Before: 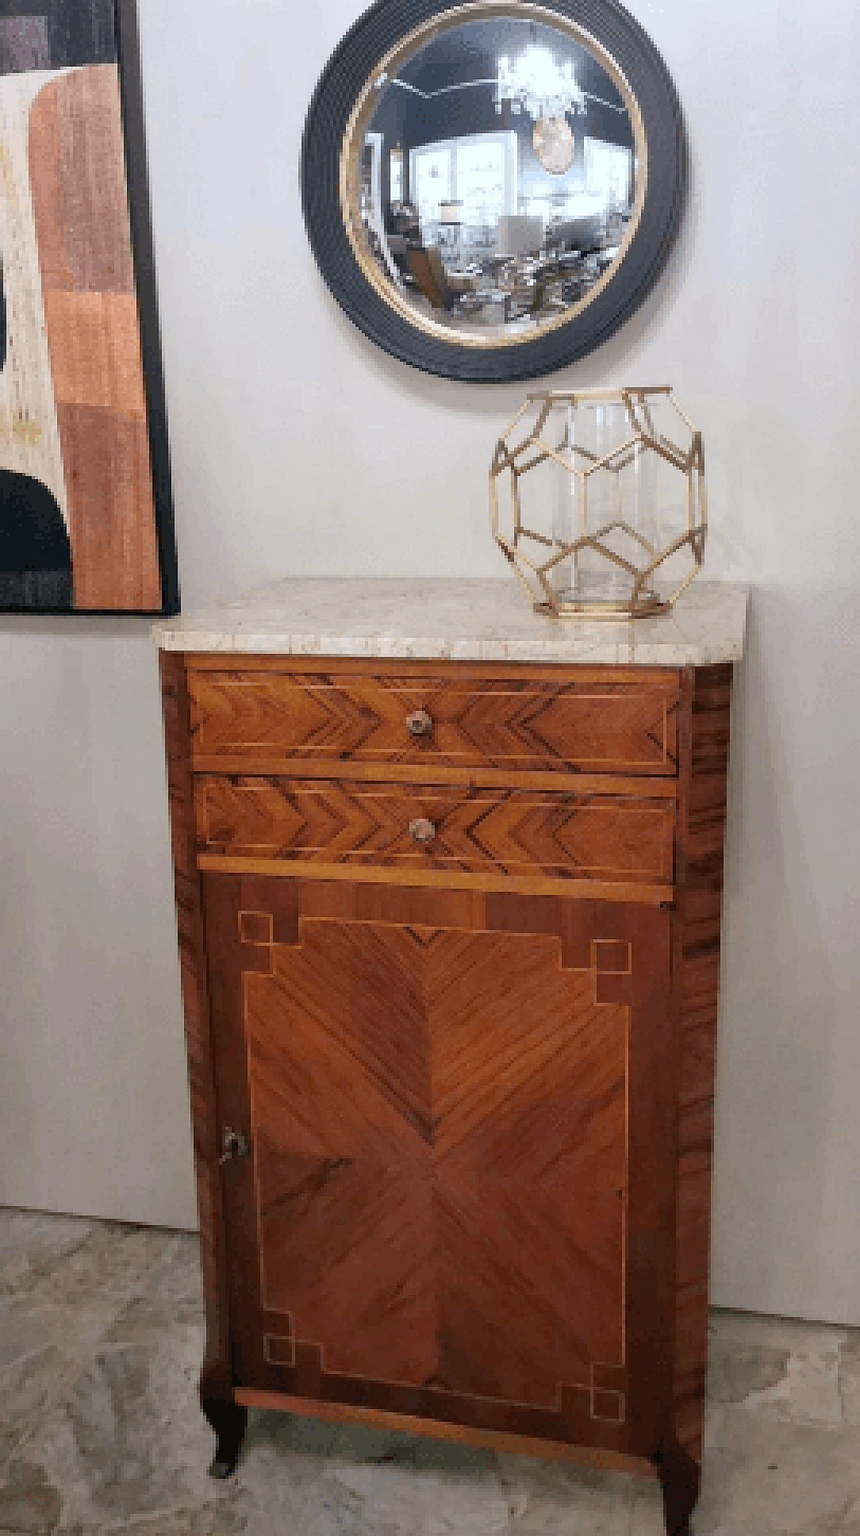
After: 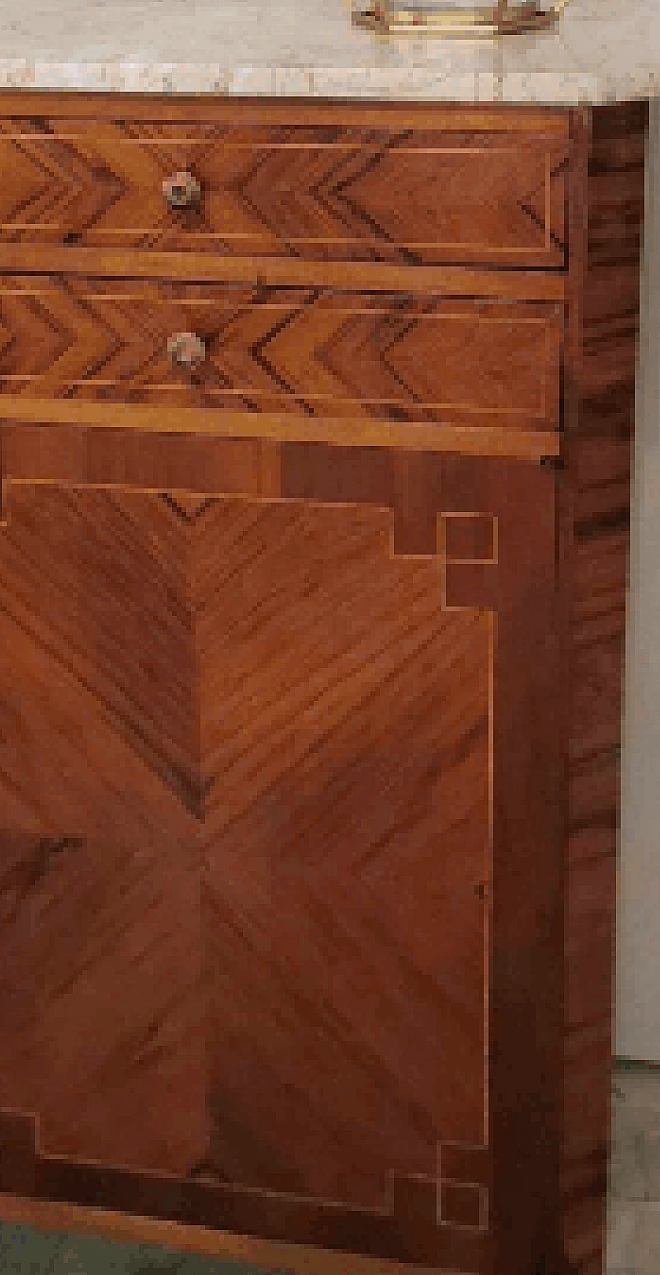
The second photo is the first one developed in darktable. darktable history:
velvia: on, module defaults
crop: left 34.563%, top 38.762%, right 13.833%, bottom 5.427%
